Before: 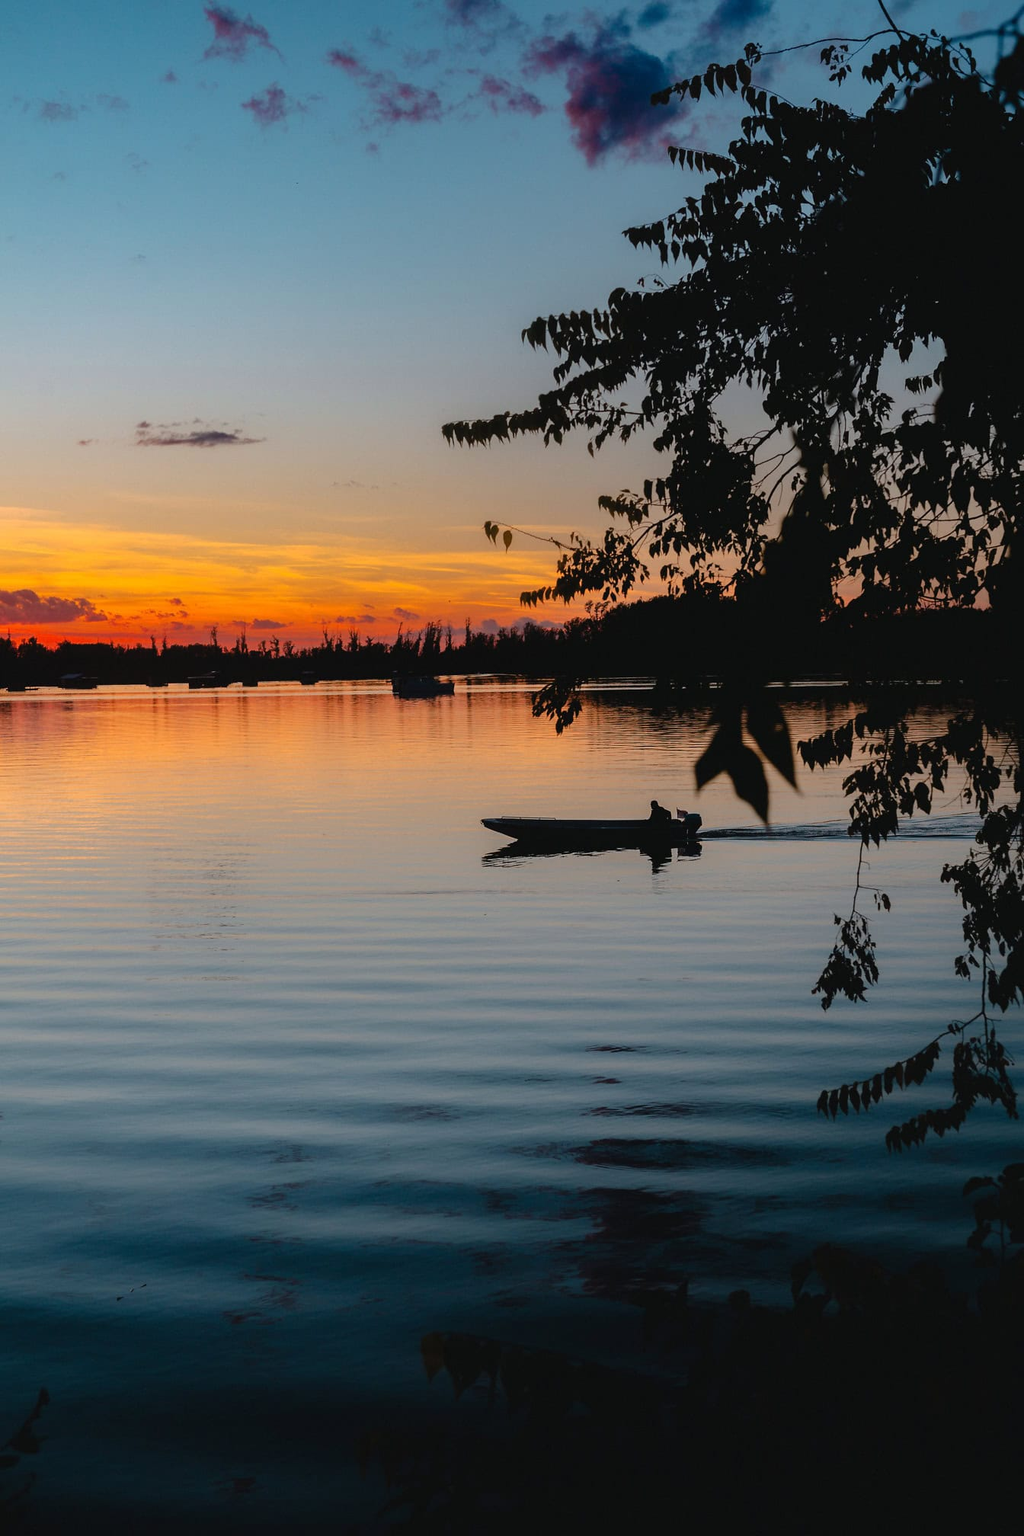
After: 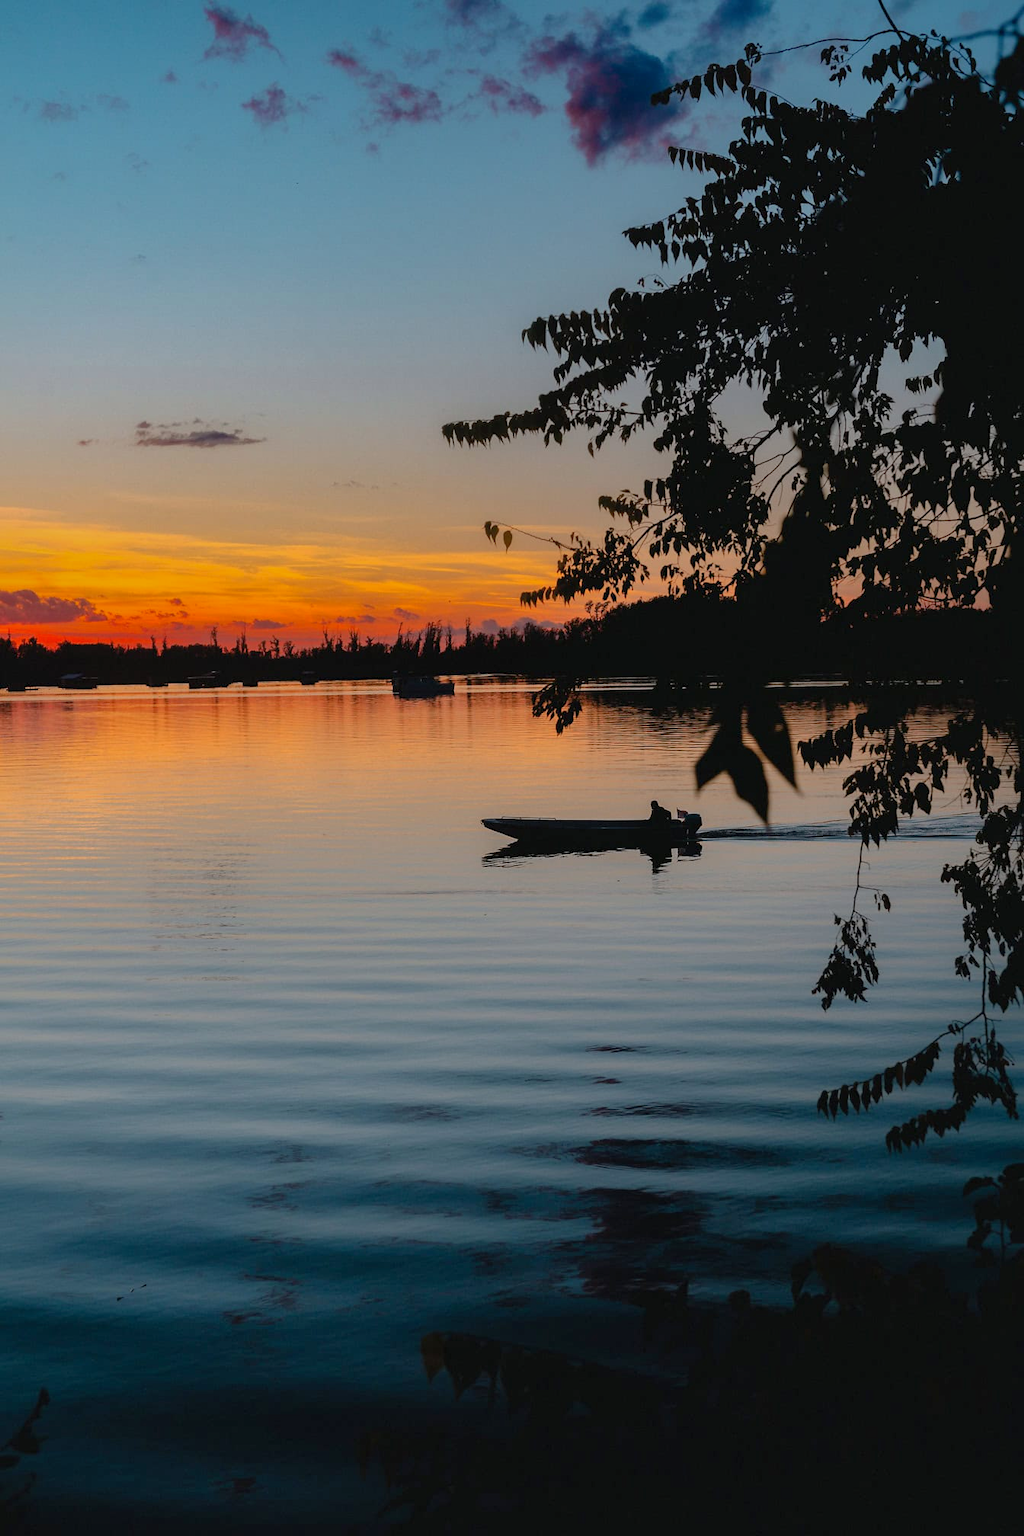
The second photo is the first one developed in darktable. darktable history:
exposure: black level correction 0.001, compensate highlight preservation false
shadows and highlights: shadows 39.58, highlights -59.81
